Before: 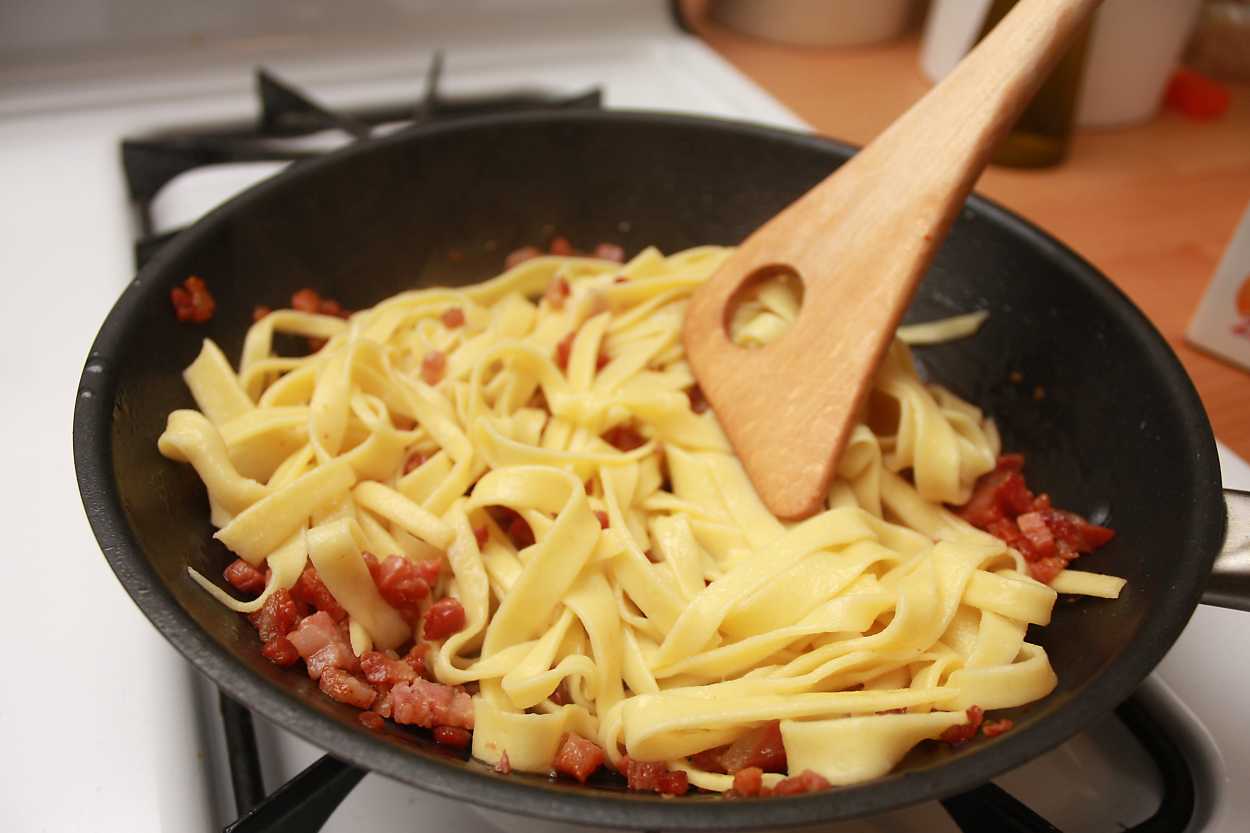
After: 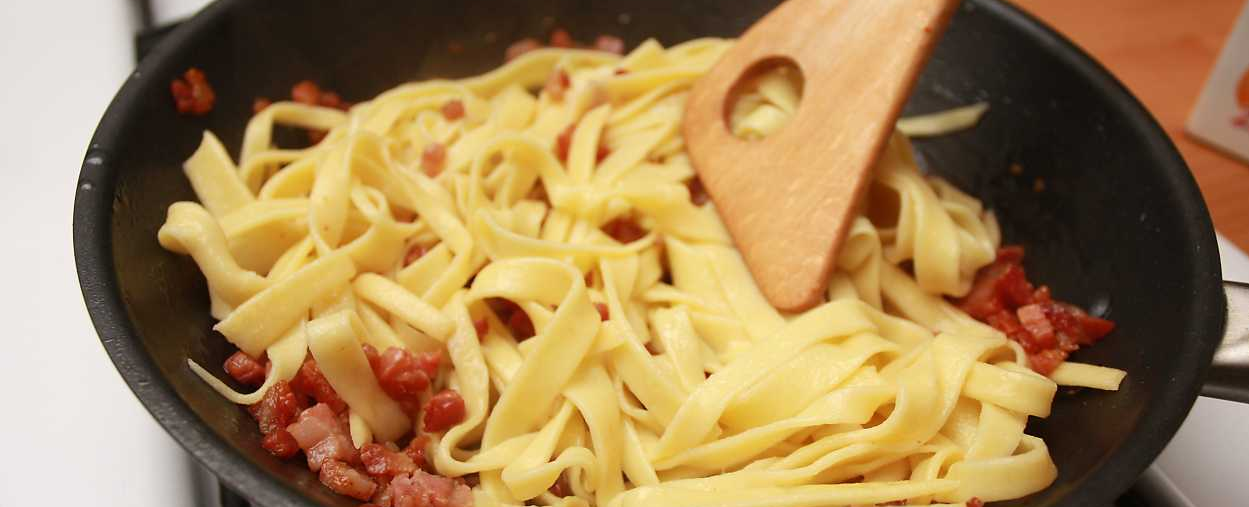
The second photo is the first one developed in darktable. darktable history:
crop and rotate: top 25.085%, bottom 14.049%
